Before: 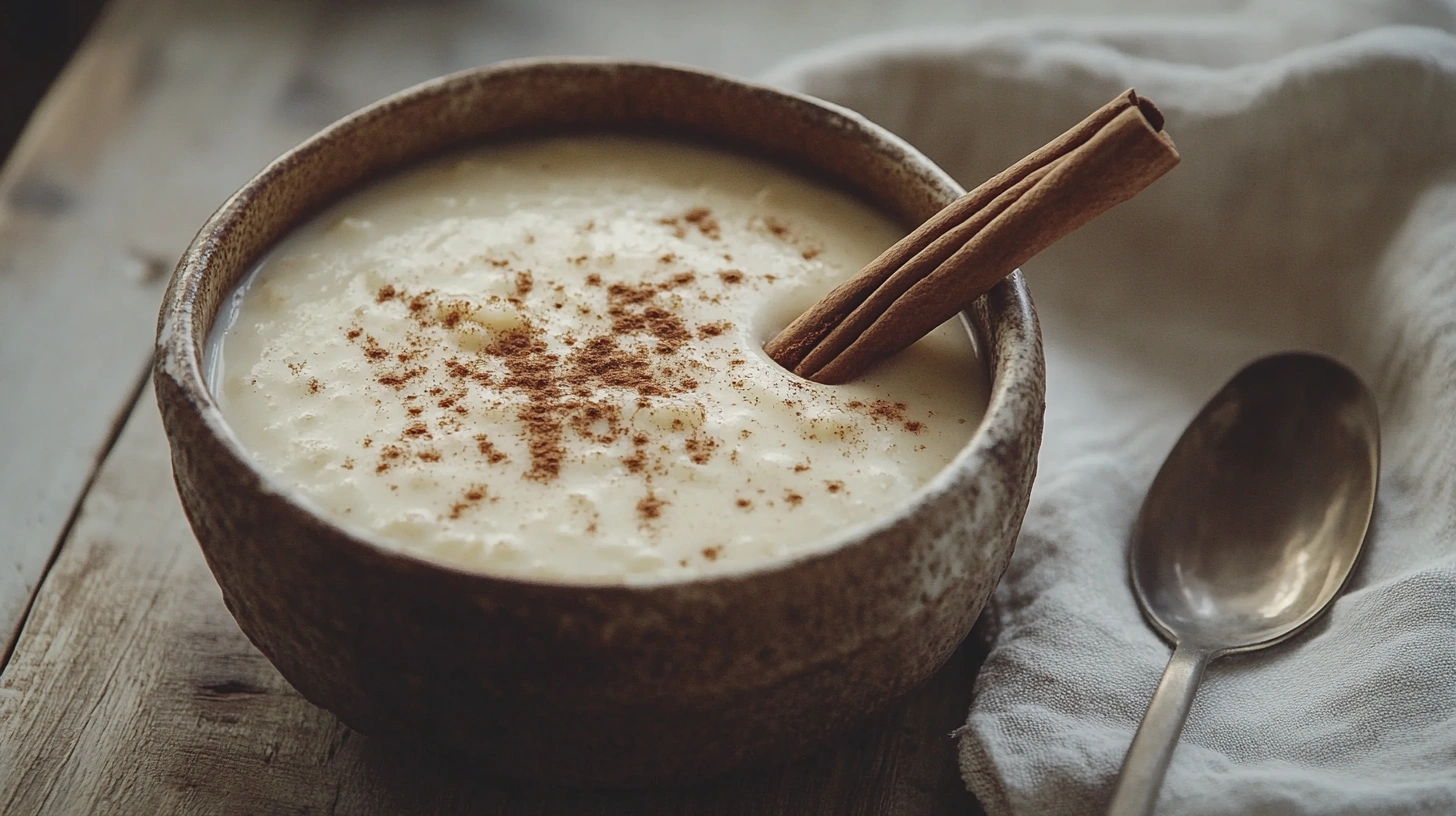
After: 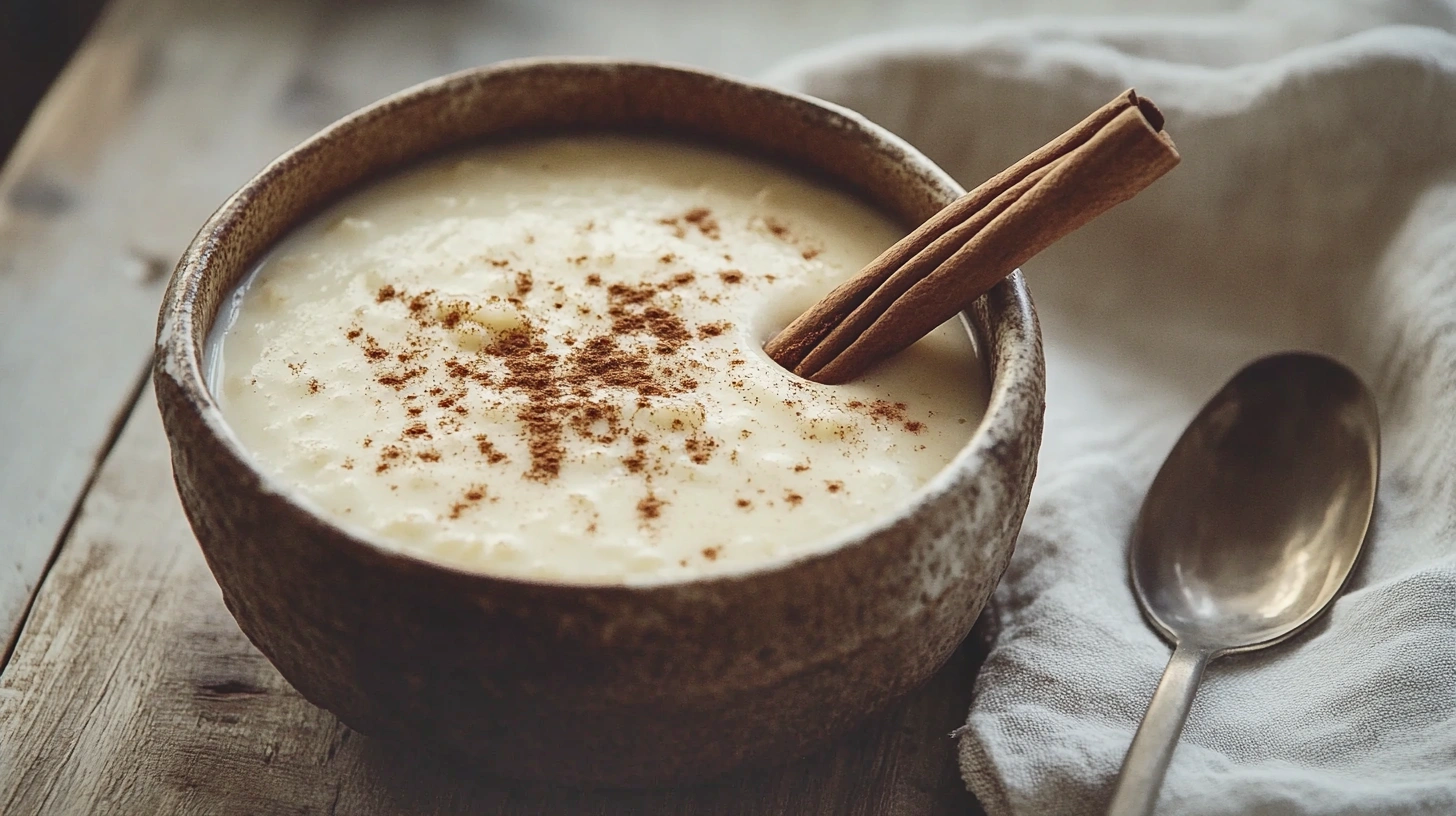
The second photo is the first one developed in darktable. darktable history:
shadows and highlights: soften with gaussian
contrast brightness saturation: contrast 0.196, brightness 0.14, saturation 0.143
